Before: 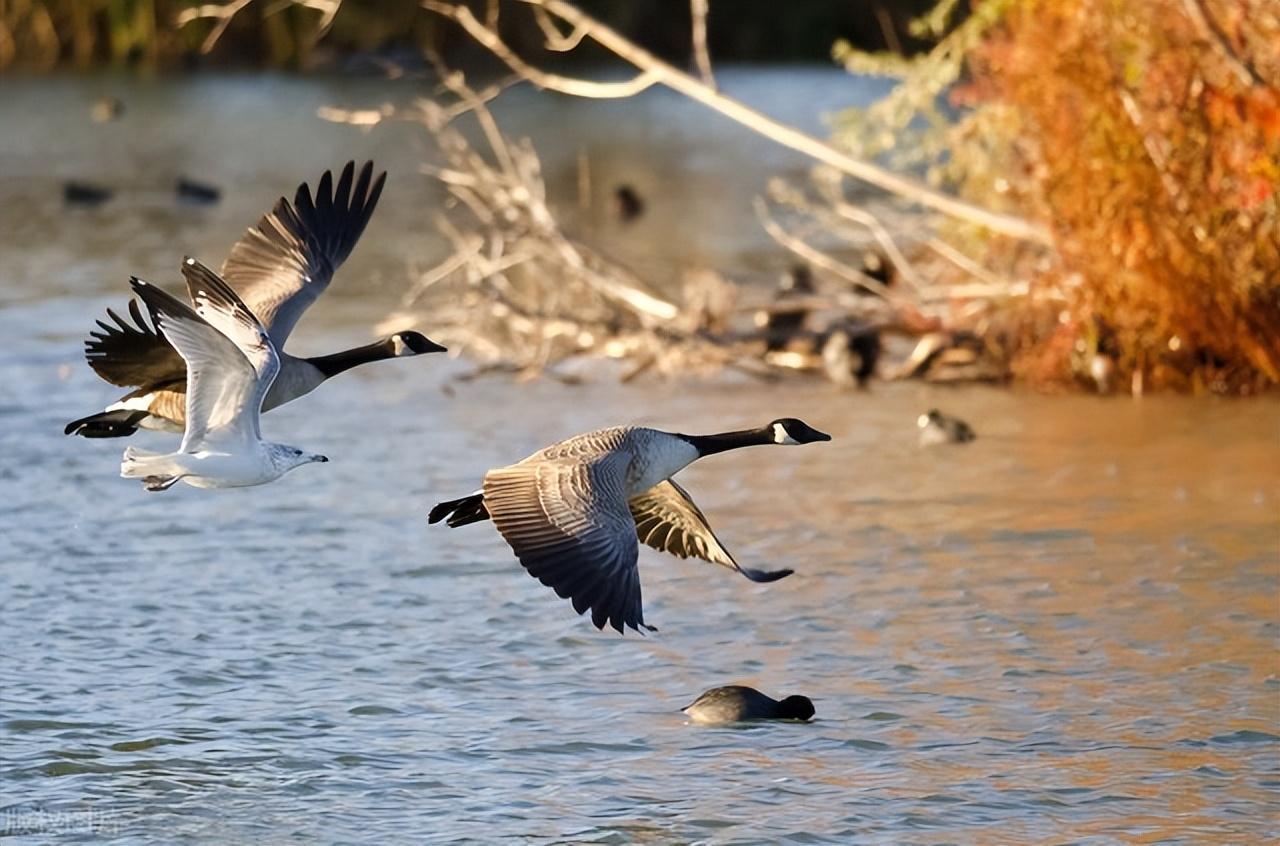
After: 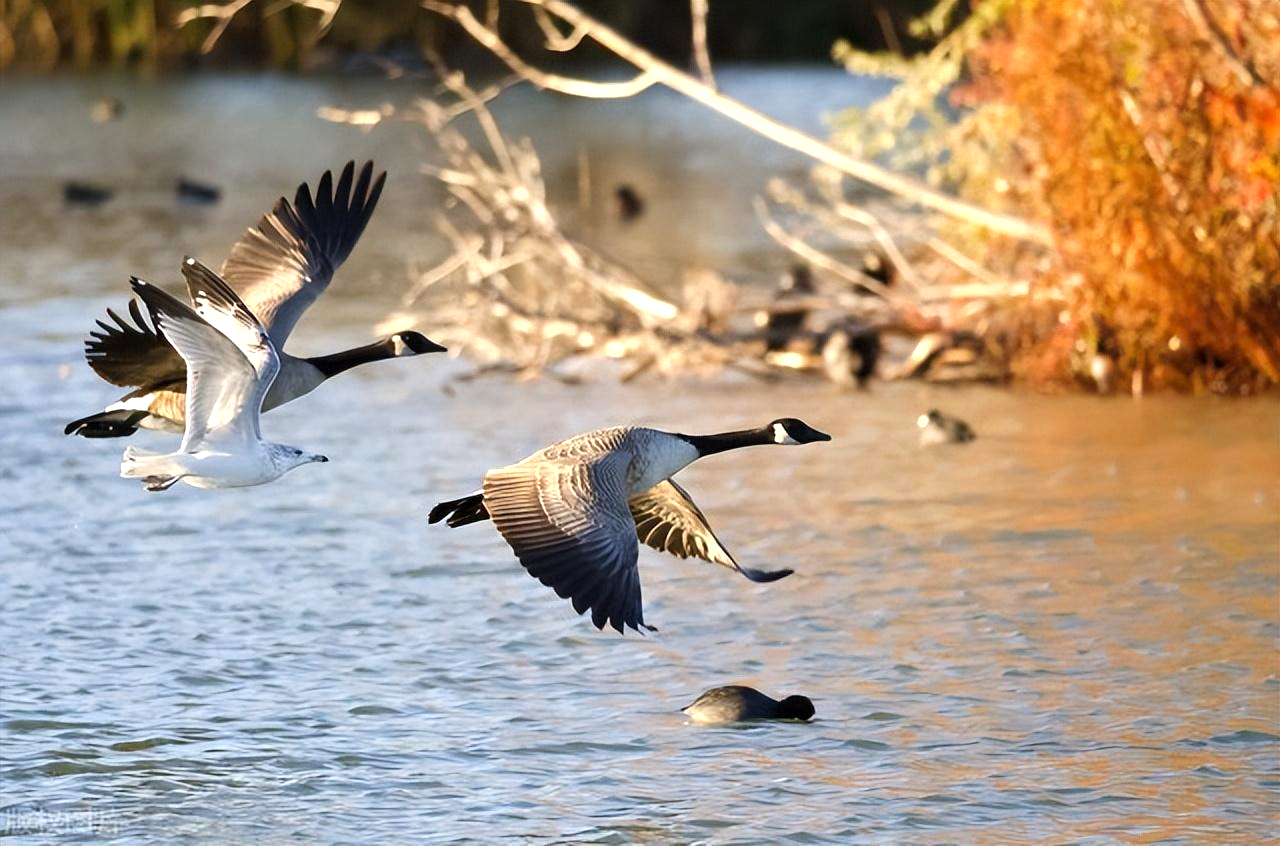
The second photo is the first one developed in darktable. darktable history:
base curve: curves: ch0 [(0, 0) (0.297, 0.298) (1, 1)]
tone equalizer: -8 EV -0.417 EV, -7 EV -0.379 EV, -6 EV -0.318 EV, -5 EV -0.212 EV, -3 EV 0.249 EV, -2 EV 0.327 EV, -1 EV 0.412 EV, +0 EV 0.421 EV, smoothing diameter 24.9%, edges refinement/feathering 10.24, preserve details guided filter
